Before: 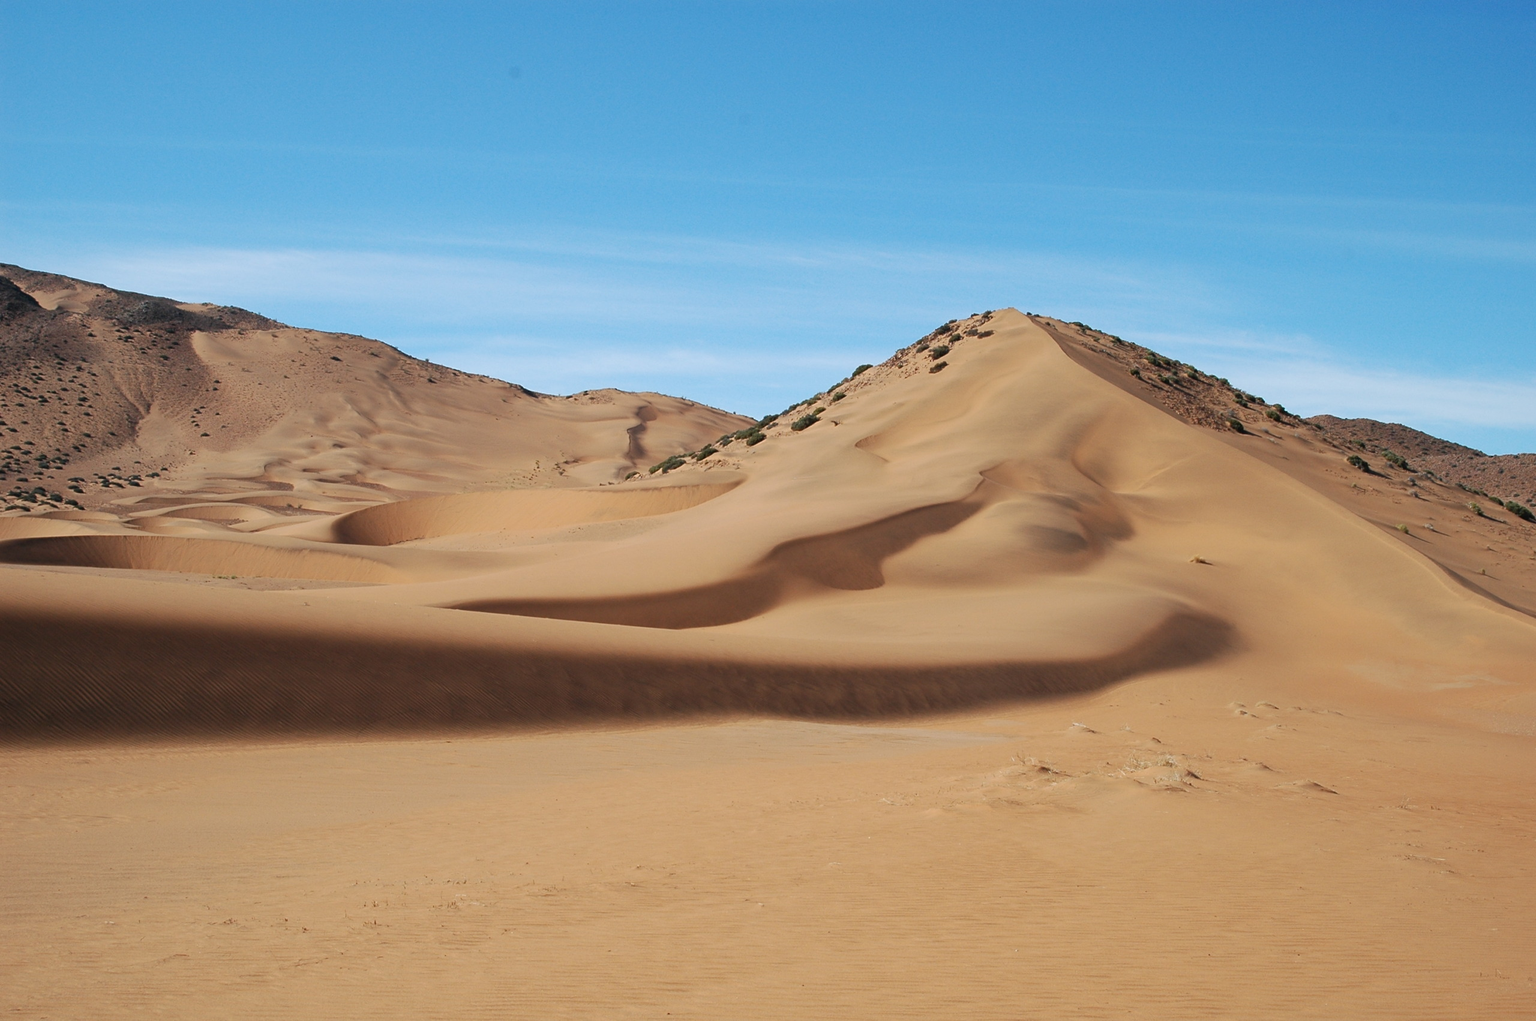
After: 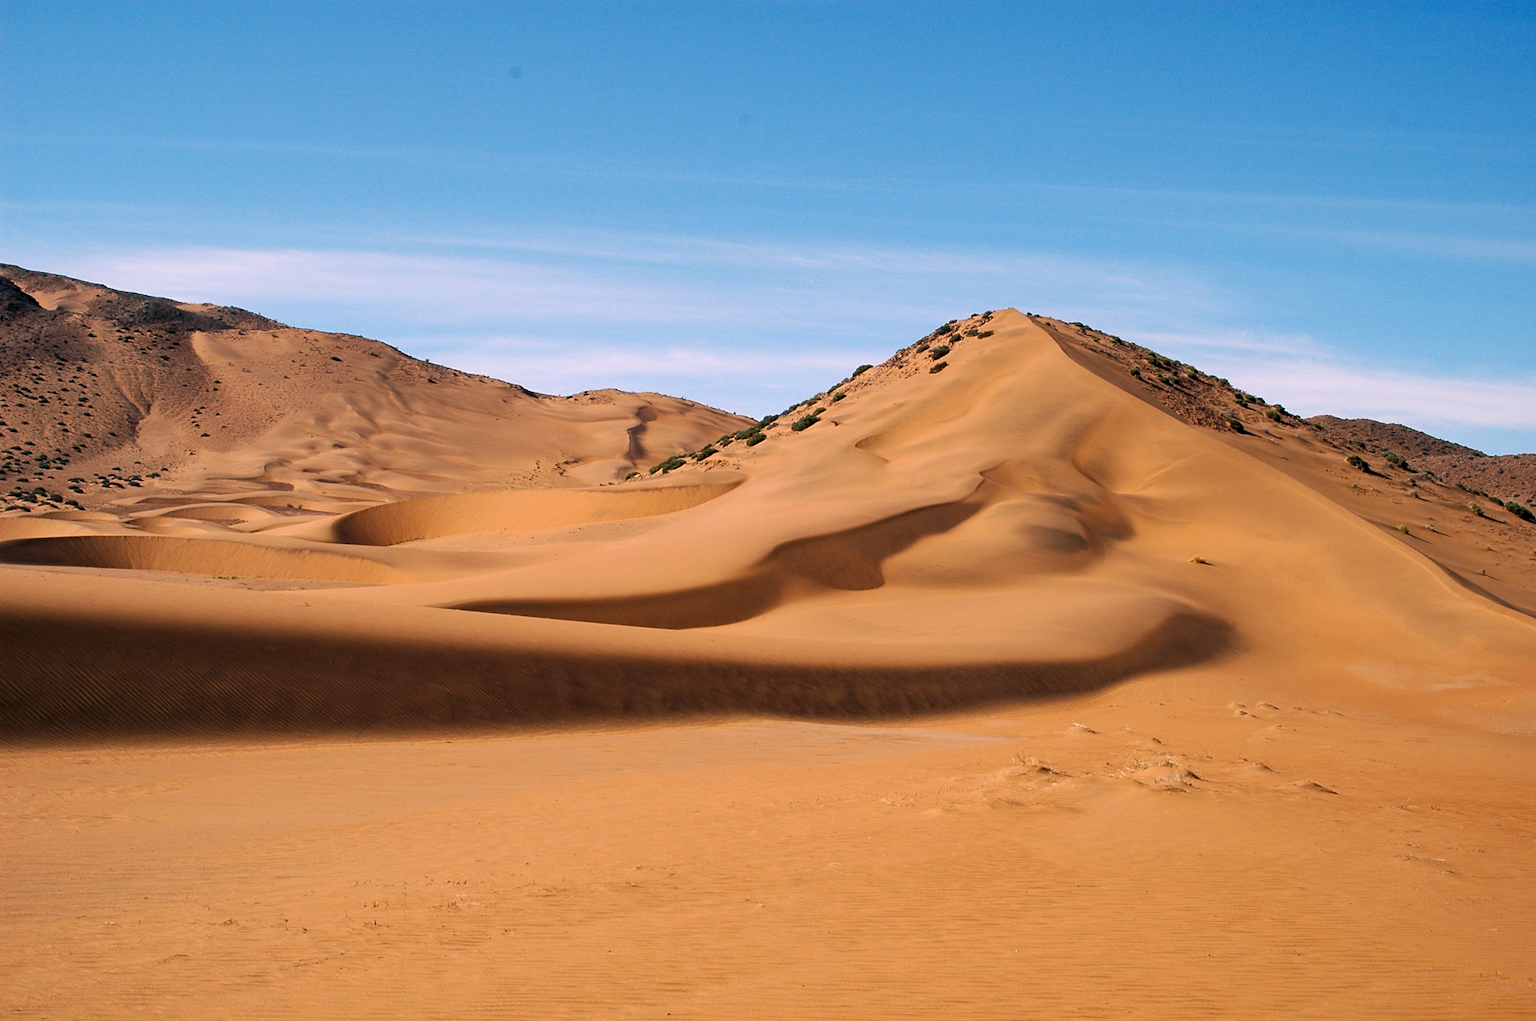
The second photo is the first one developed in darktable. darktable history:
local contrast: highlights 149%, shadows 117%, detail 139%, midtone range 0.254
color balance rgb: highlights gain › chroma 4.493%, highlights gain › hue 33.51°, perceptual saturation grading › global saturation 19.601%, global vibrance 20%
